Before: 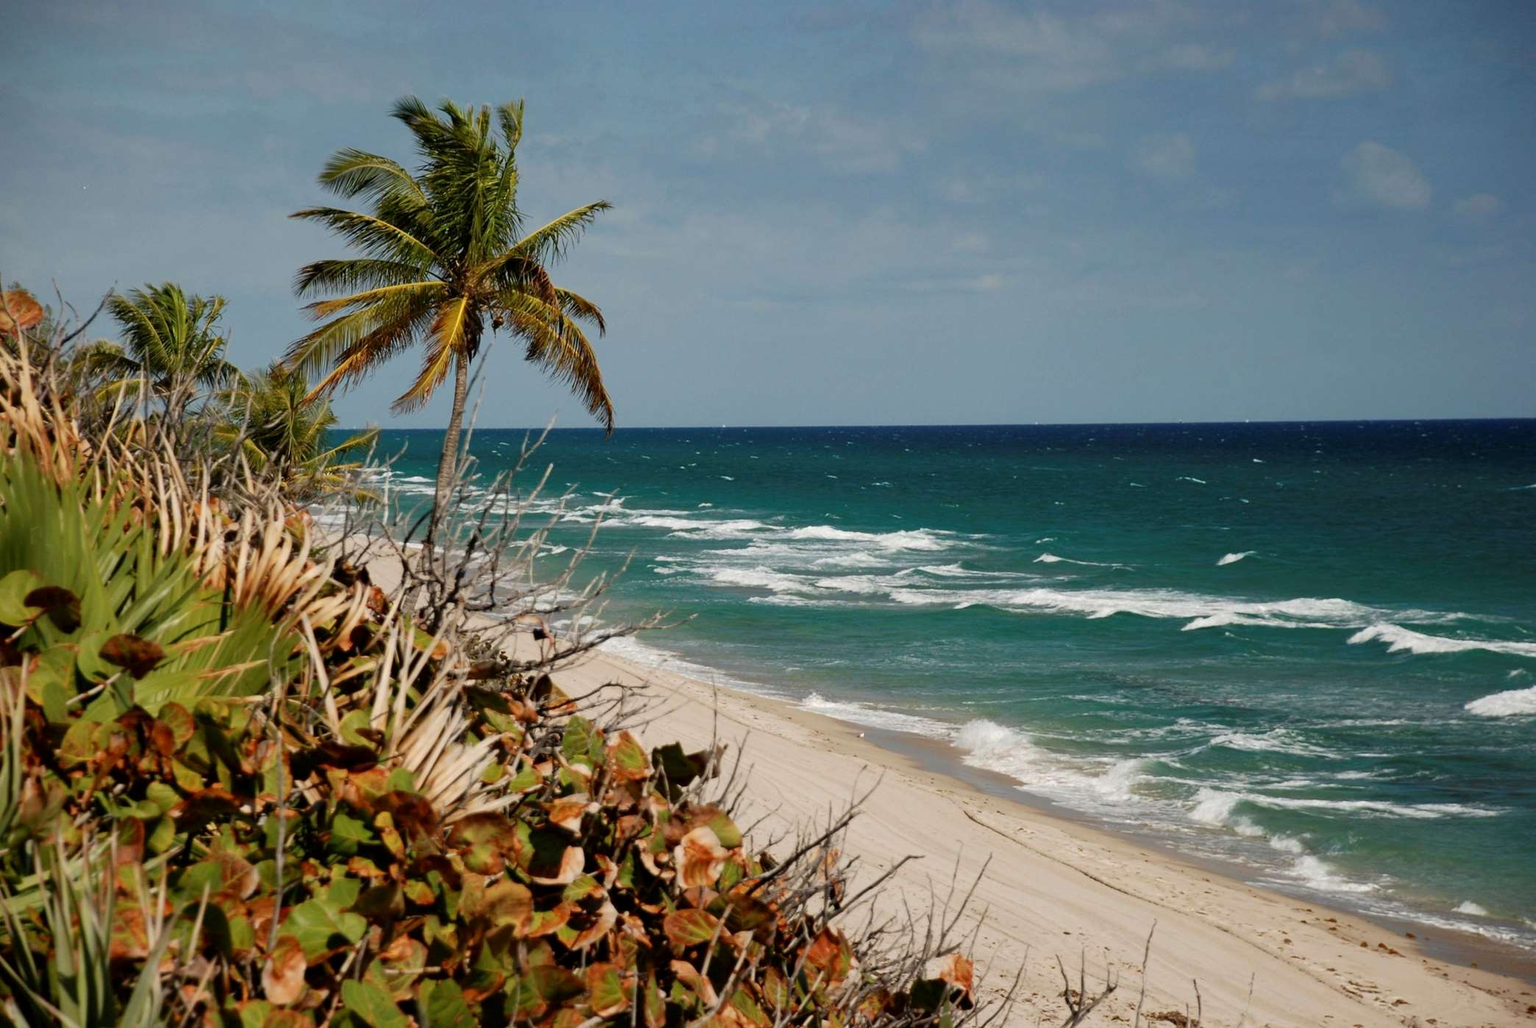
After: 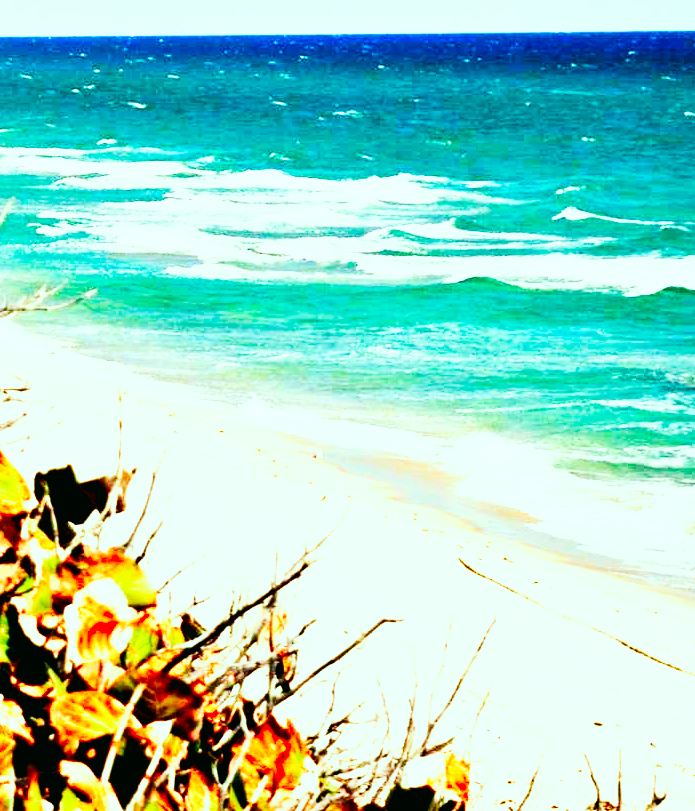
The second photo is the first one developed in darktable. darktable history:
base curve: curves: ch0 [(0, 0) (0.007, 0.004) (0.027, 0.03) (0.046, 0.07) (0.207, 0.54) (0.442, 0.872) (0.673, 0.972) (1, 1)], preserve colors none
exposure: black level correction 0, exposure 1.2 EV, compensate exposure bias true, compensate highlight preservation false
contrast equalizer: y [[0.6 ×6], [0.55 ×6], [0 ×6], [0 ×6], [0 ×6]]
color correction: highlights a* -7.33, highlights b* 1.44, shadows a* -3.57, saturation 1.45
crop: left 40.826%, top 39.027%, right 25.859%, bottom 2.958%
contrast brightness saturation: contrast 0.105, brightness 0.038, saturation 0.086
